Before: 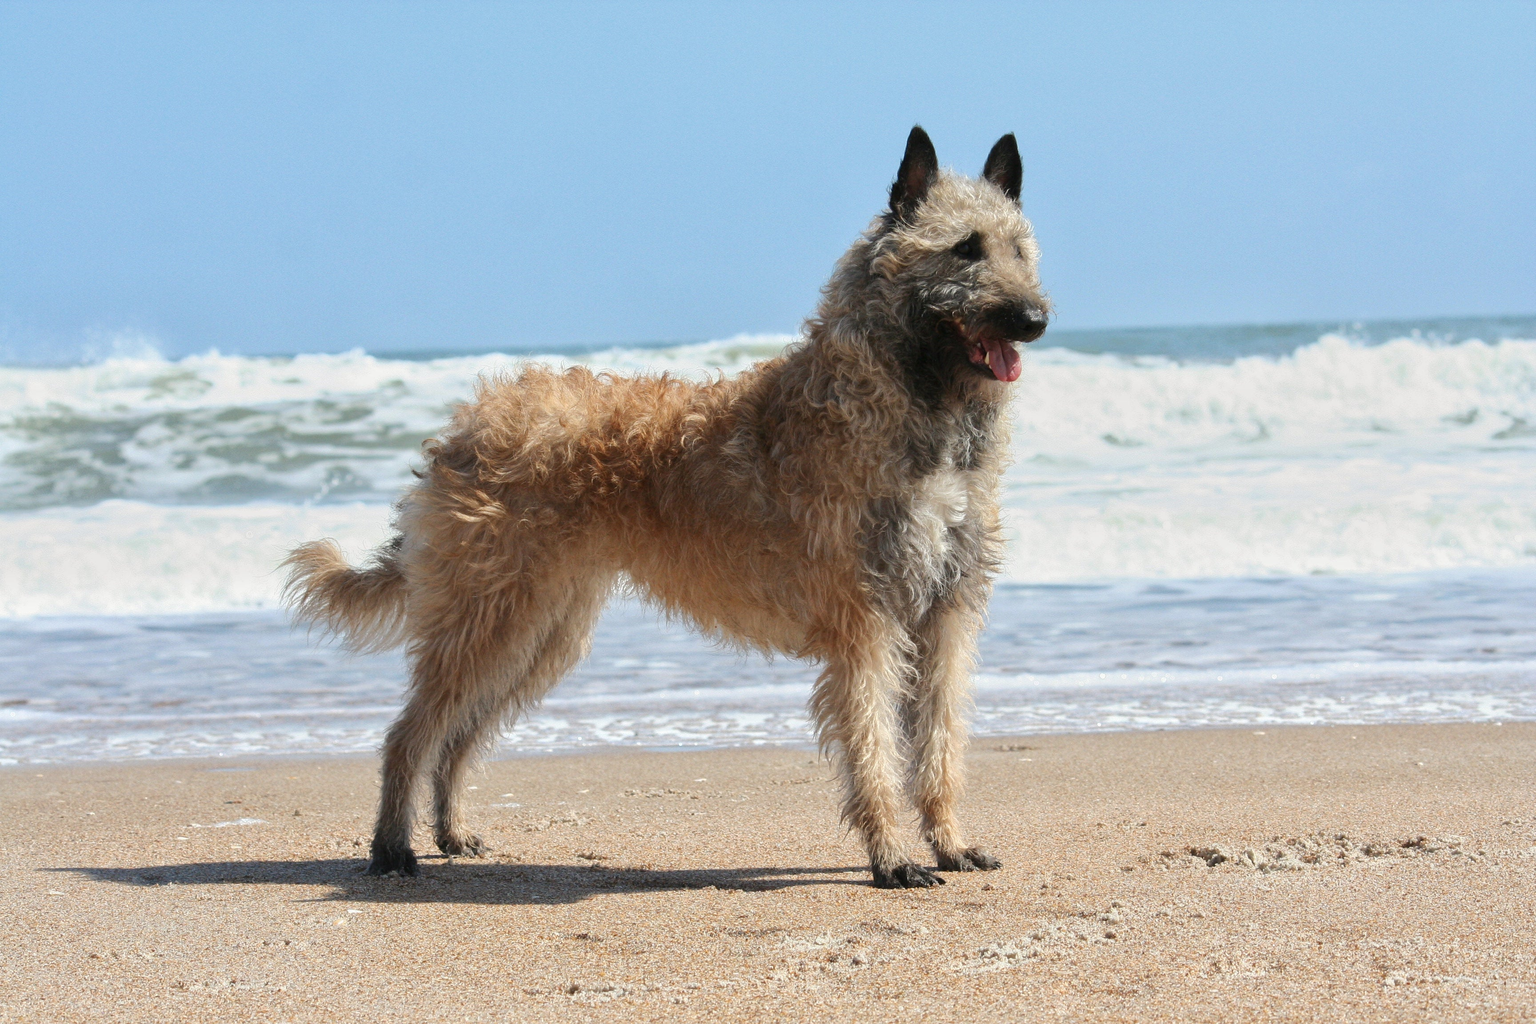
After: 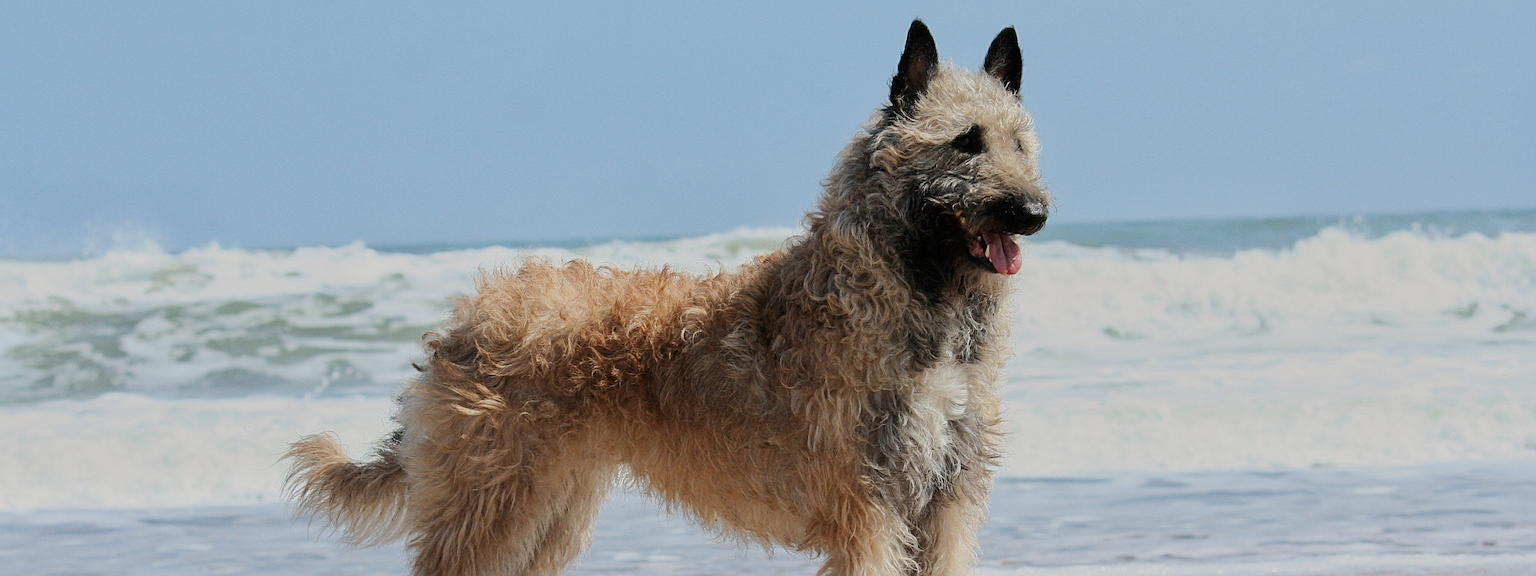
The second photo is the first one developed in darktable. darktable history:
crop and rotate: top 10.498%, bottom 33.248%
filmic rgb: black relative exposure -7.65 EV, white relative exposure 4.56 EV, hardness 3.61
sharpen: radius 3.121
exposure: compensate exposure bias true, compensate highlight preservation false
